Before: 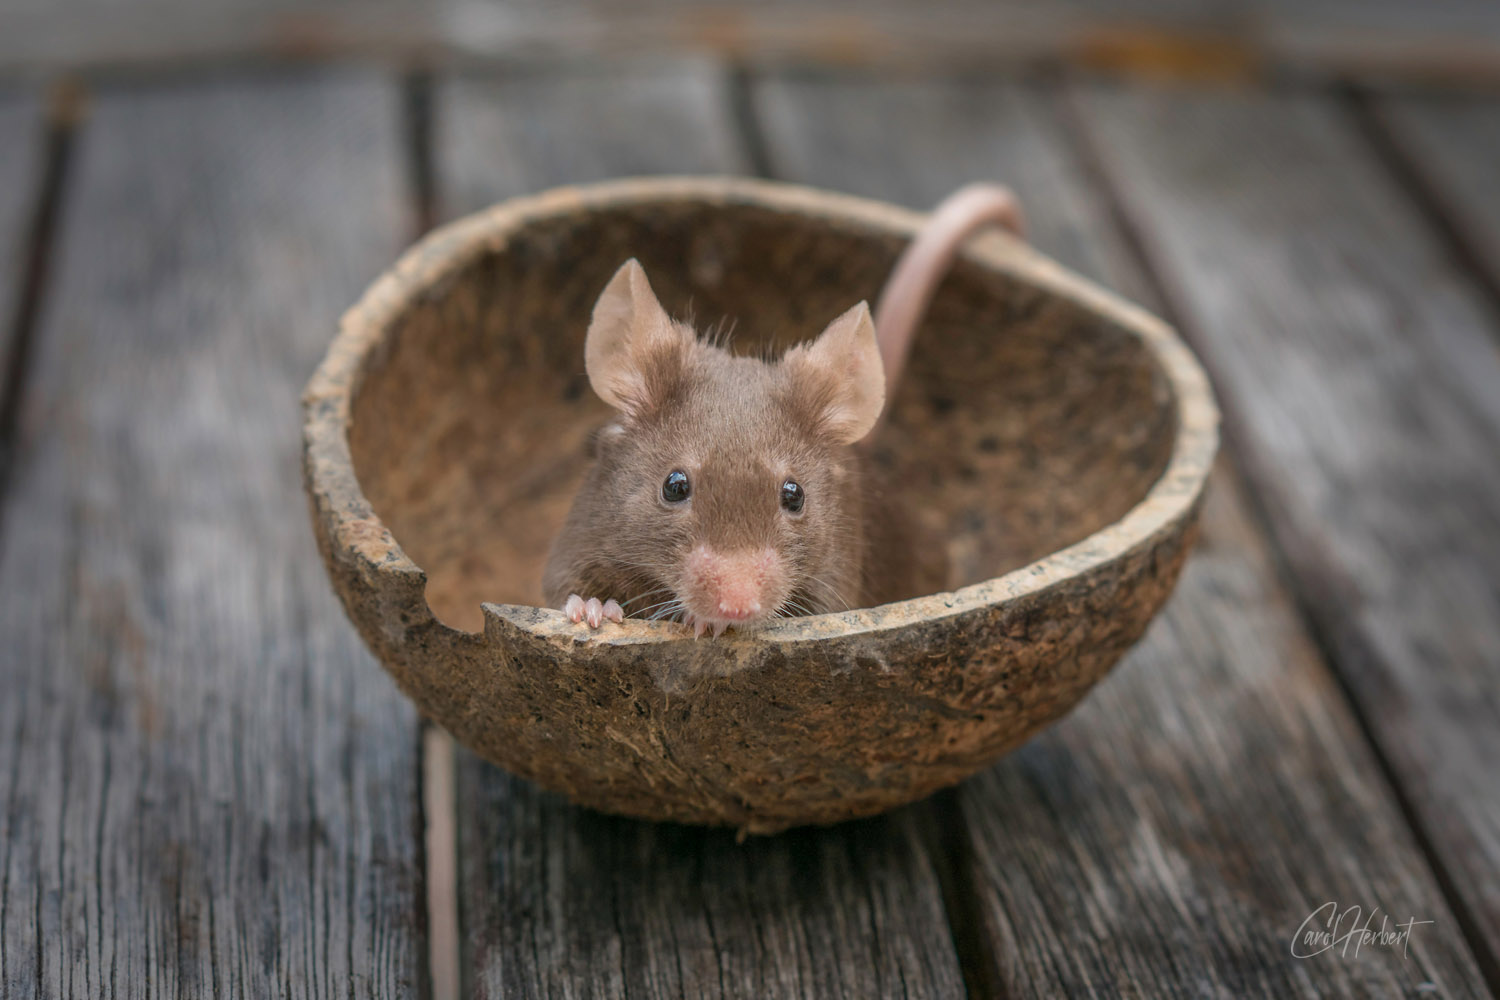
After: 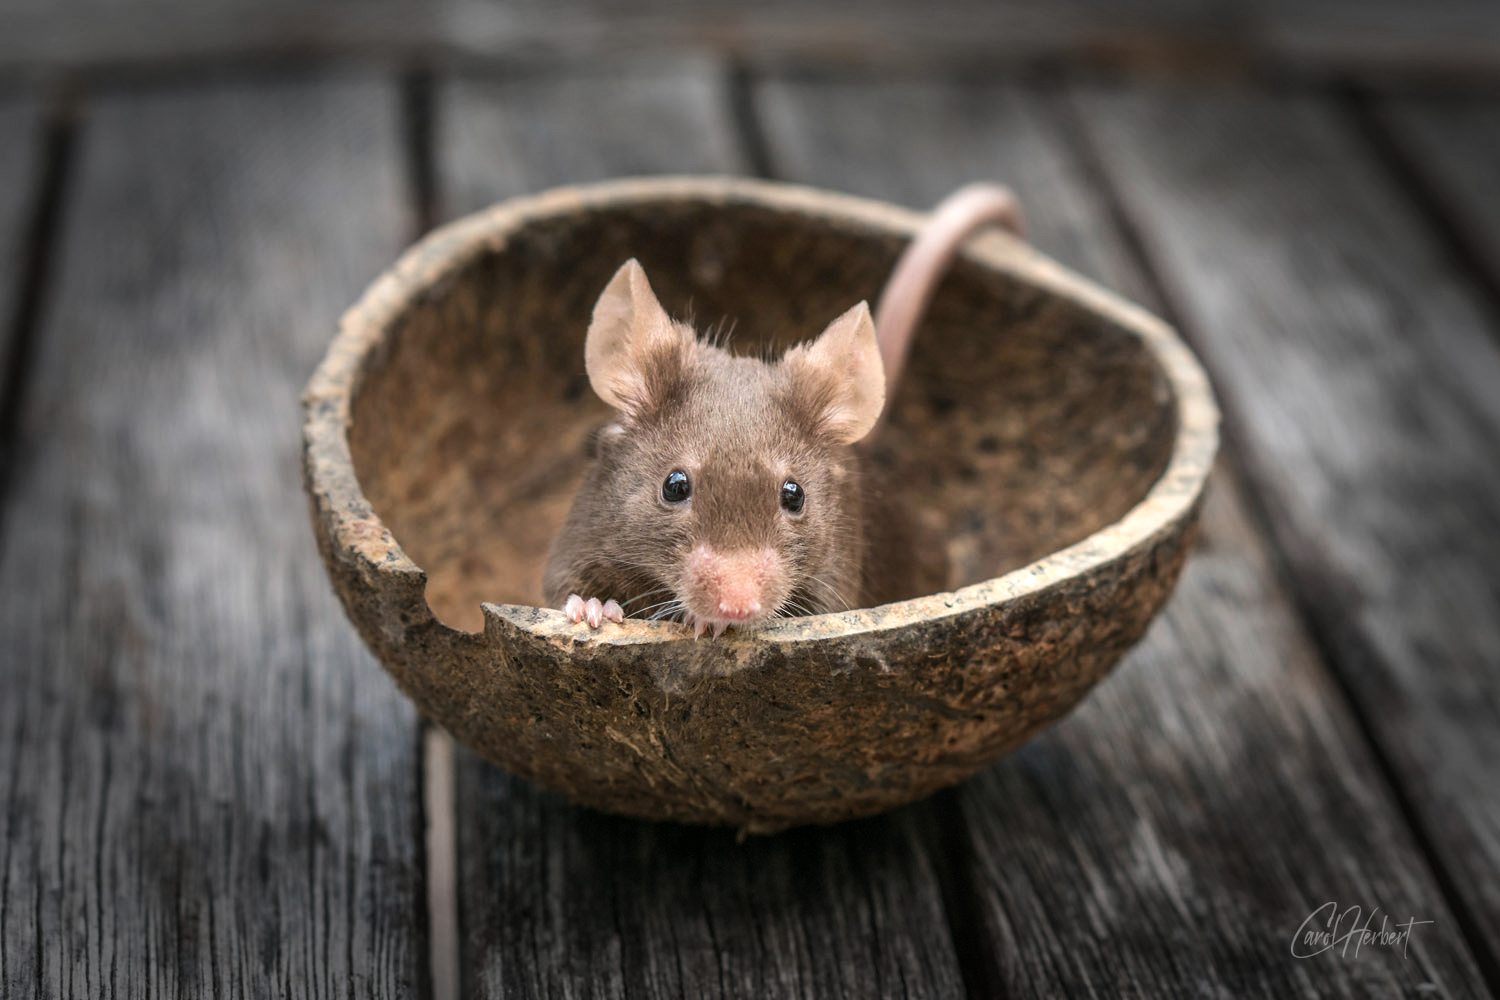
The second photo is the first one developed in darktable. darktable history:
tone equalizer: -8 EV -0.75 EV, -7 EV -0.7 EV, -6 EV -0.6 EV, -5 EV -0.4 EV, -3 EV 0.4 EV, -2 EV 0.6 EV, -1 EV 0.7 EV, +0 EV 0.75 EV, edges refinement/feathering 500, mask exposure compensation -1.57 EV, preserve details no
vignetting: fall-off start 48.41%, automatic ratio true, width/height ratio 1.29, unbound false
